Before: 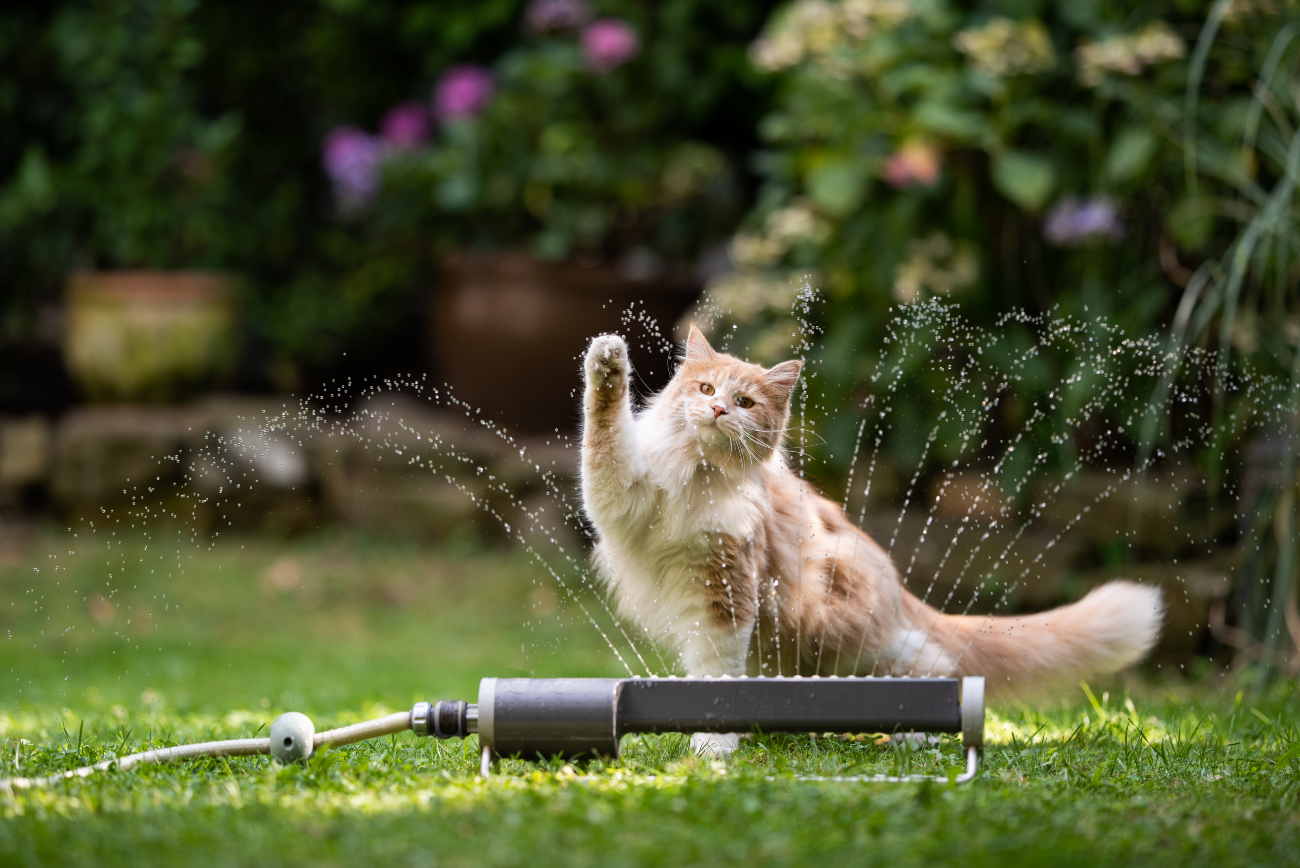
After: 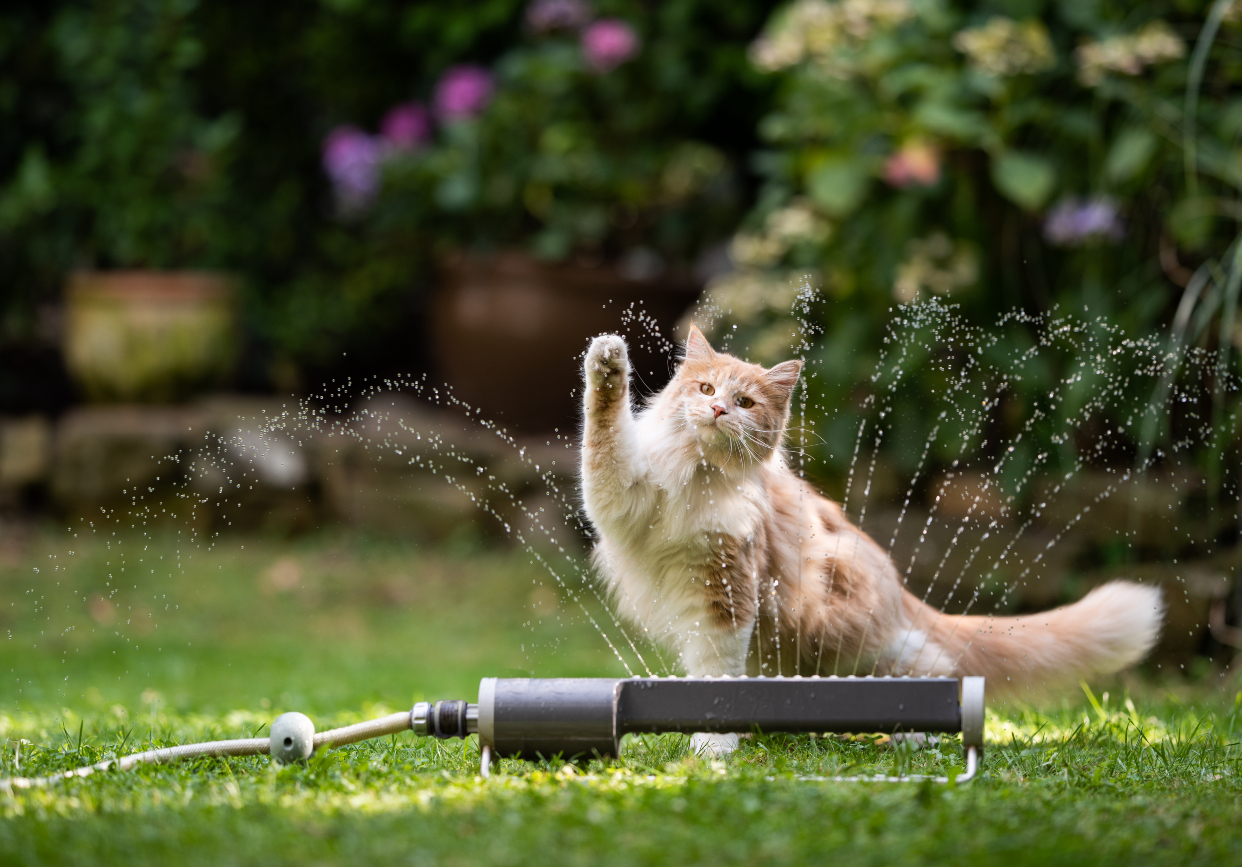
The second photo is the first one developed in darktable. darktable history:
crop: right 4.449%, bottom 0.034%
